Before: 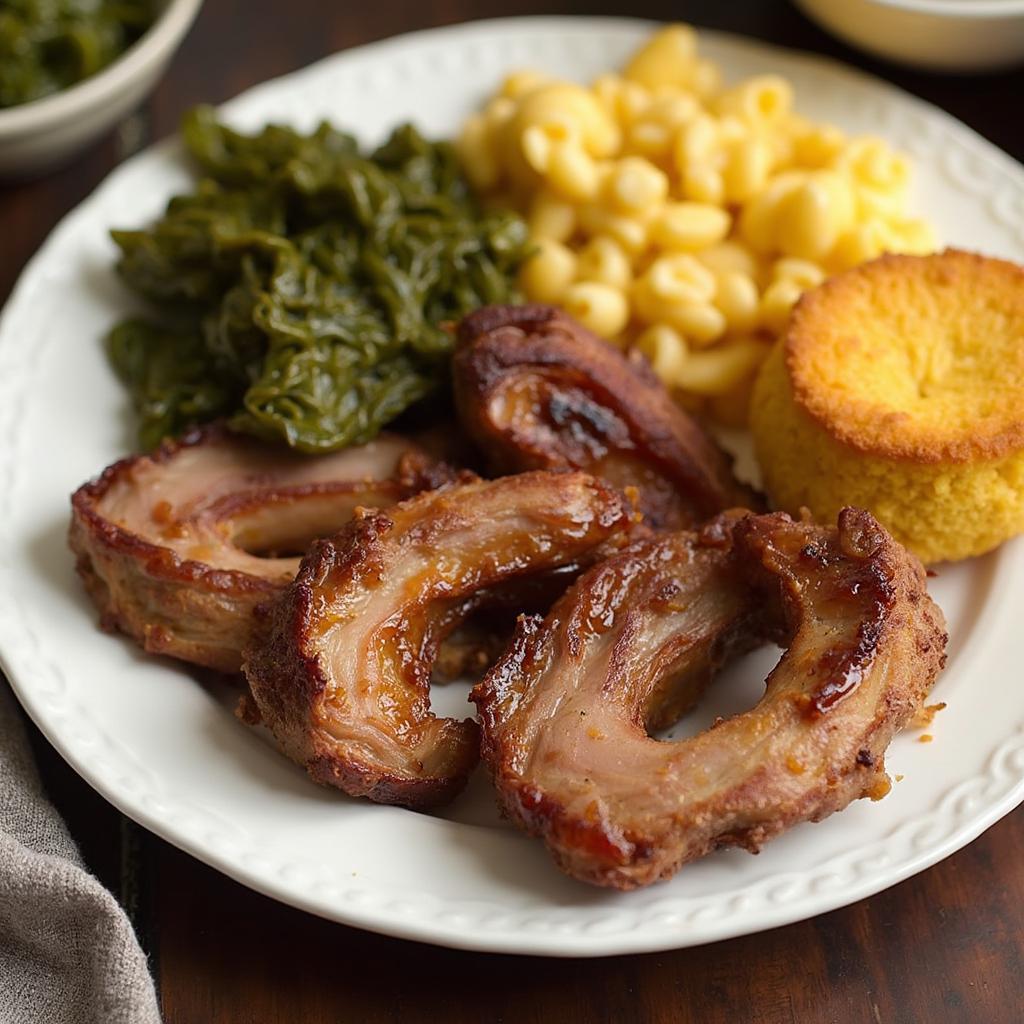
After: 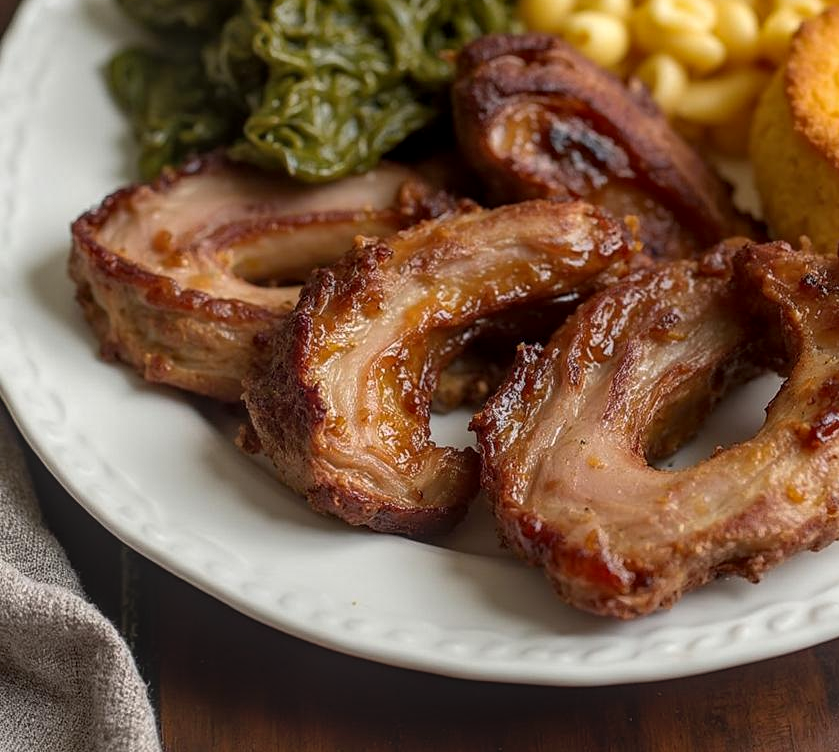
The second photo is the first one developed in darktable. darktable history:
tone equalizer: -8 EV 0.239 EV, -7 EV 0.417 EV, -6 EV 0.452 EV, -5 EV 0.248 EV, -3 EV -0.267 EV, -2 EV -0.404 EV, -1 EV -0.428 EV, +0 EV -0.27 EV, smoothing diameter 24.82%, edges refinement/feathering 6.7, preserve details guided filter
crop: top 26.5%, right 18%
exposure: black level correction 0.001, exposure 0.298 EV, compensate highlight preservation false
local contrast: highlights 6%, shadows 1%, detail 133%
